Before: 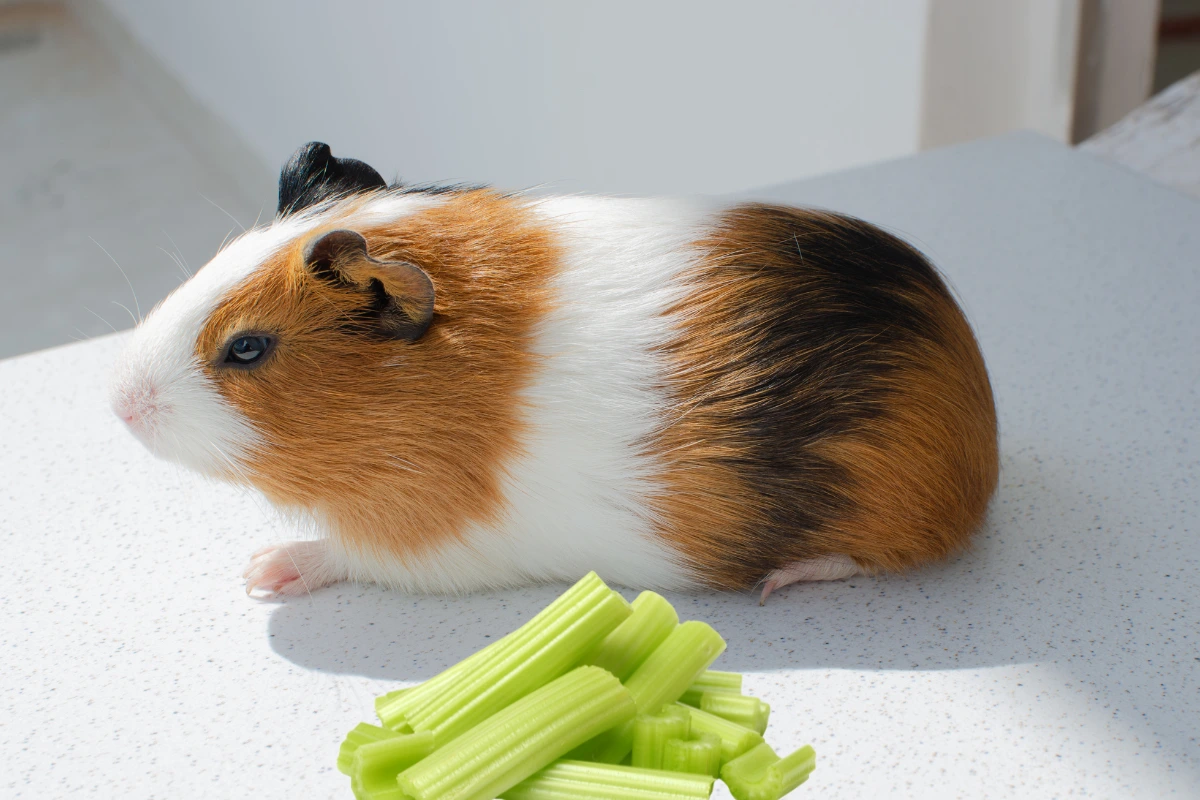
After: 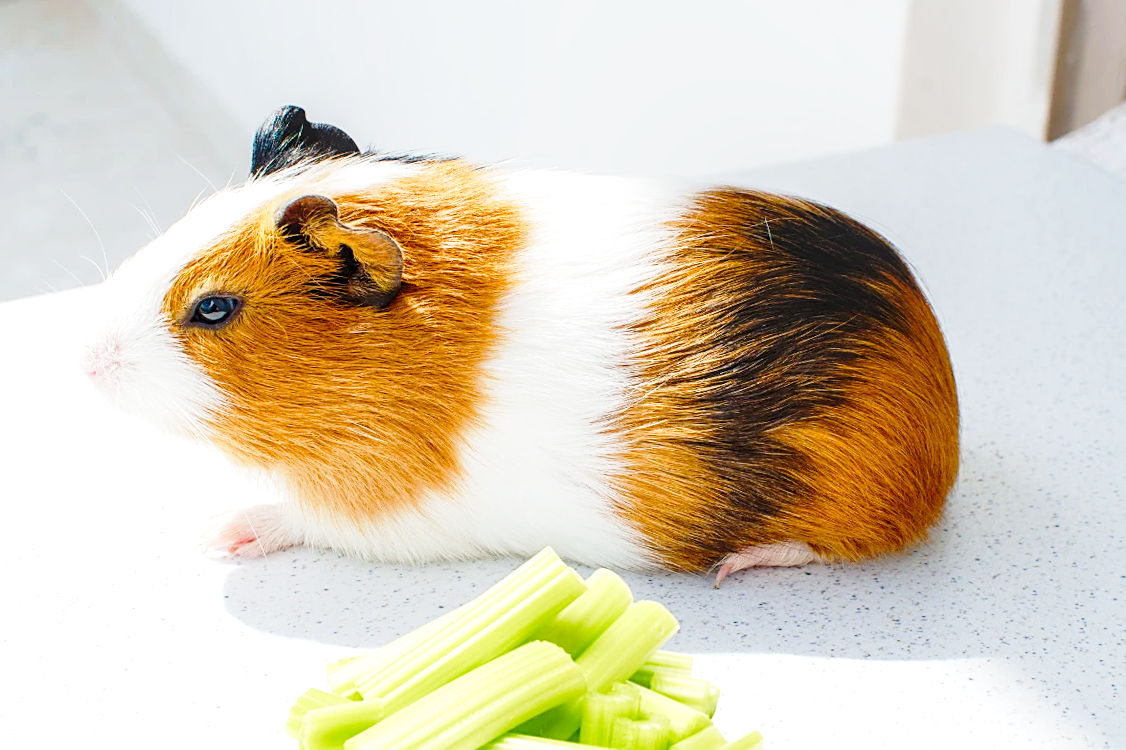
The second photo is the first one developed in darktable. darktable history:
crop and rotate: angle -2.54°
color balance rgb: power › hue 60.61°, perceptual saturation grading › global saturation 20%, perceptual saturation grading › highlights -50.326%, perceptual saturation grading › shadows 31.024%, perceptual brilliance grading › global brilliance 9.604%, perceptual brilliance grading › shadows 14.323%, global vibrance 25.027%
sharpen: on, module defaults
local contrast: on, module defaults
base curve: curves: ch0 [(0, 0) (0.028, 0.03) (0.121, 0.232) (0.46, 0.748) (0.859, 0.968) (1, 1)], preserve colors none
